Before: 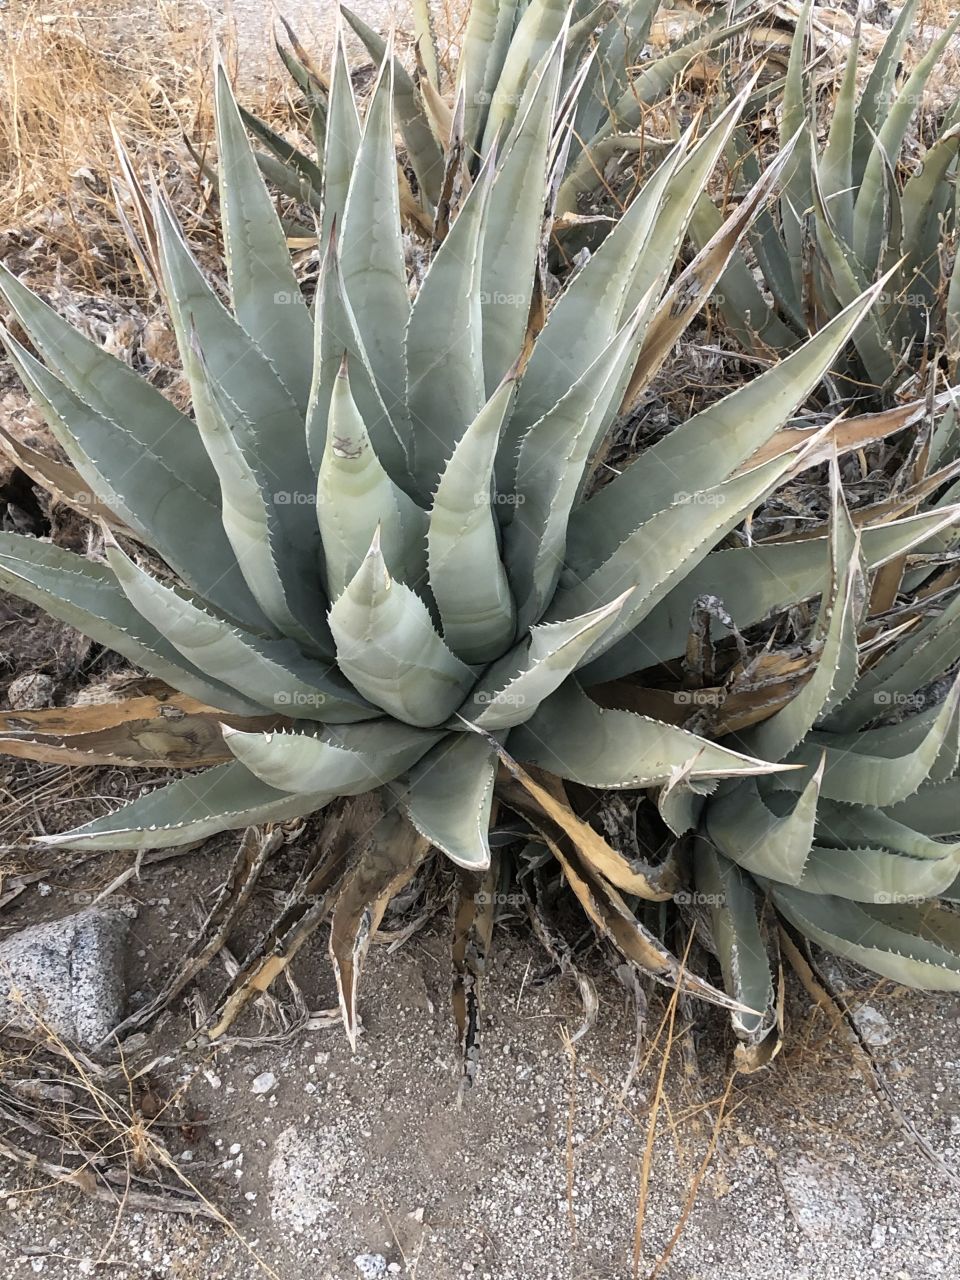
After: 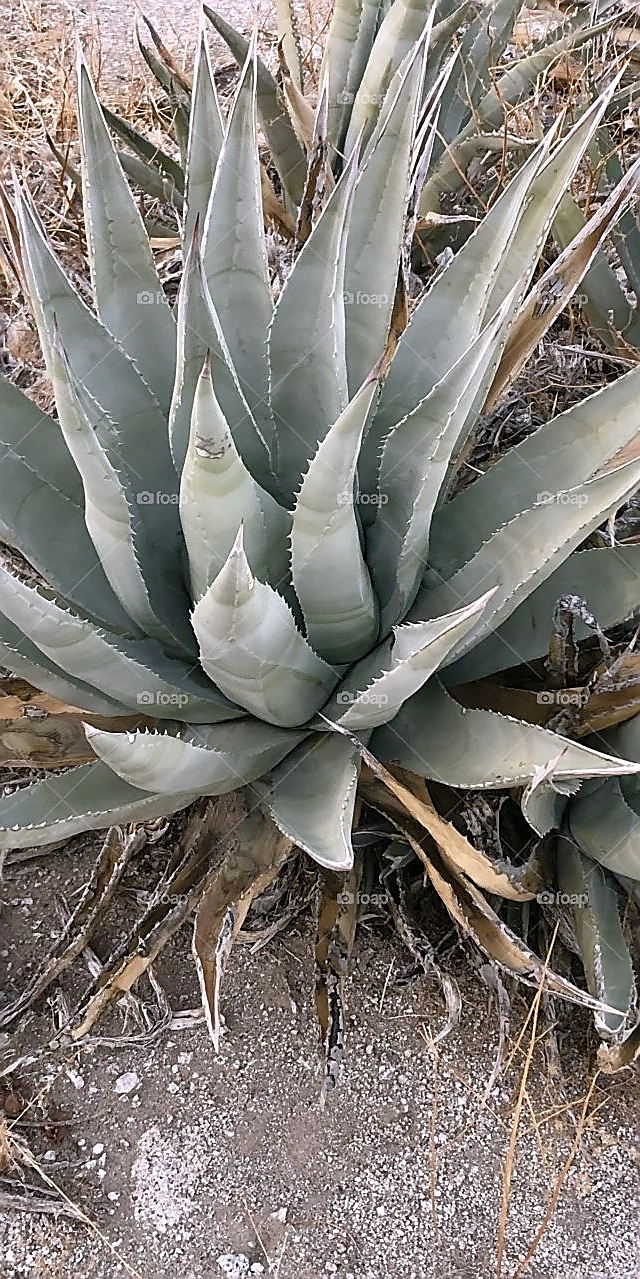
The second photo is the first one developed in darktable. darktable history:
color balance rgb: highlights gain › chroma 2.021%, highlights gain › hue 290.04°, linear chroma grading › shadows -2.255%, linear chroma grading › highlights -13.853%, linear chroma grading › global chroma -9.51%, linear chroma grading › mid-tones -9.613%, perceptual saturation grading › global saturation 34.558%, perceptual saturation grading › highlights -24.746%, perceptual saturation grading › shadows 50.068%
crop and rotate: left 14.35%, right 18.942%
sharpen: radius 1.405, amount 1.238, threshold 0.783
shadows and highlights: low approximation 0.01, soften with gaussian
